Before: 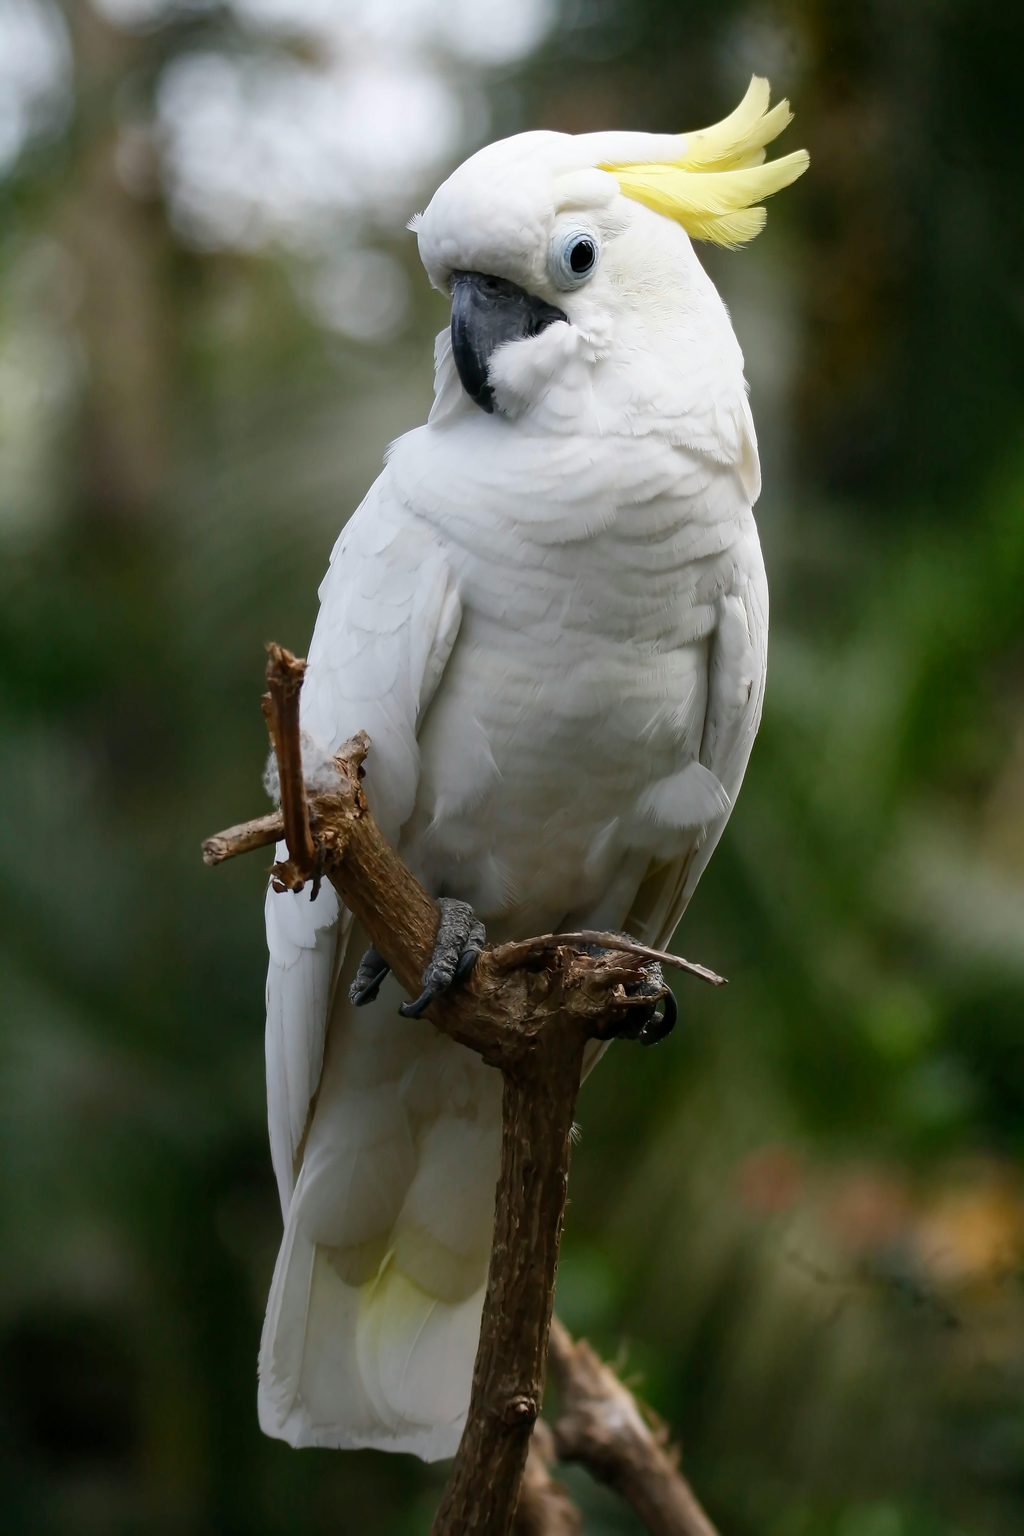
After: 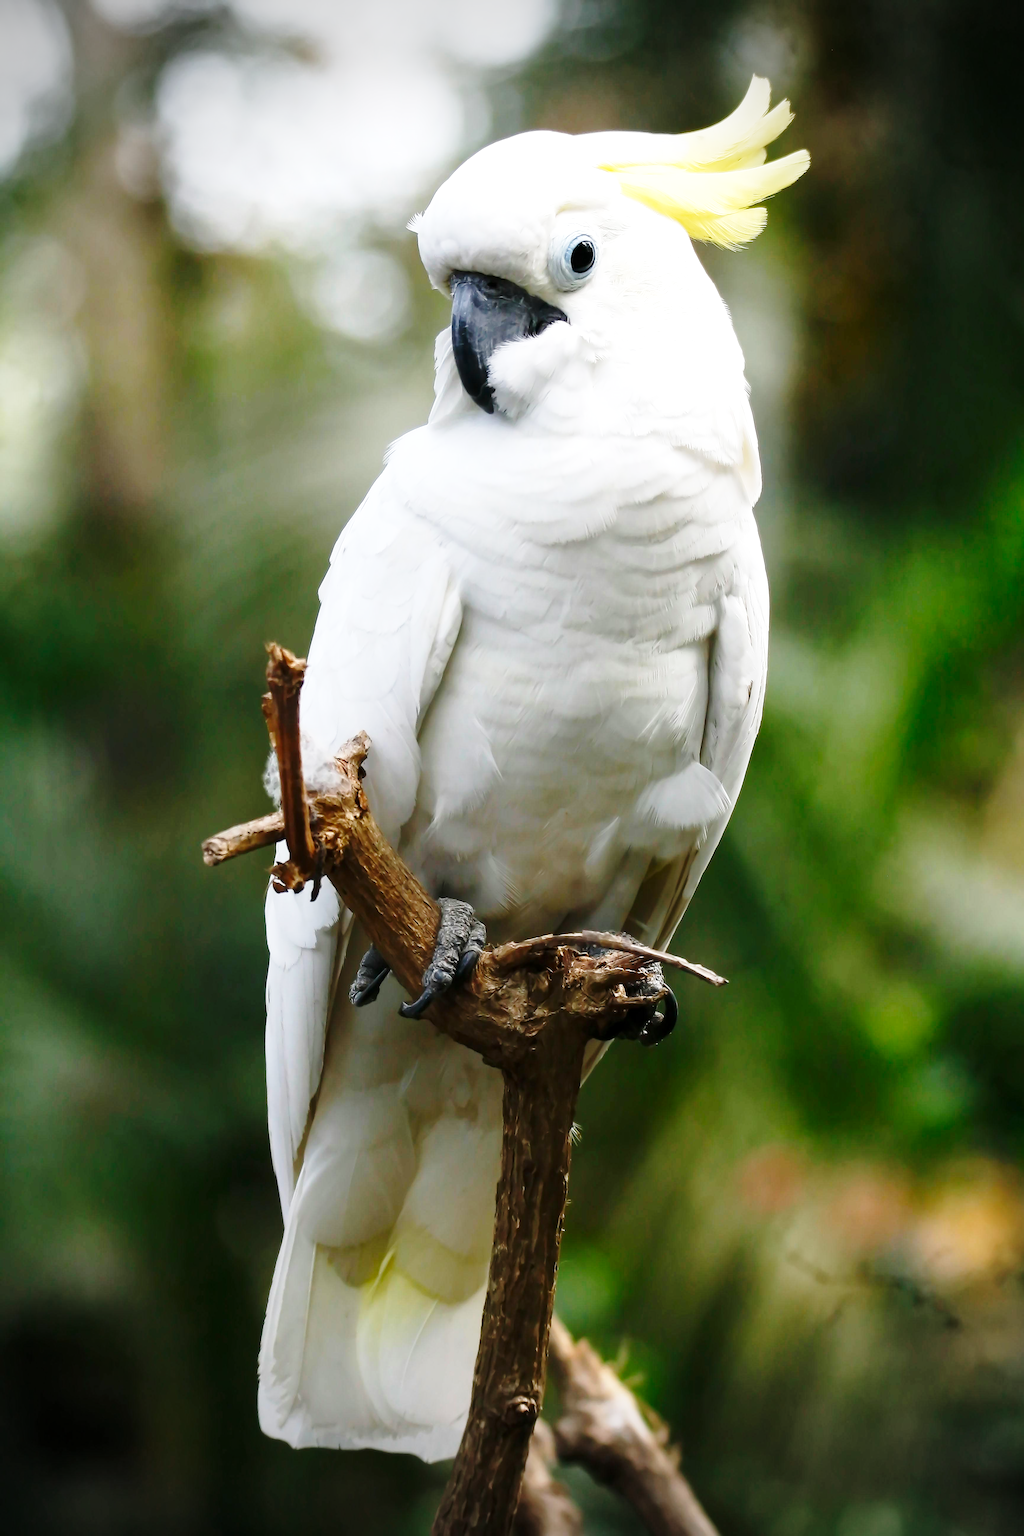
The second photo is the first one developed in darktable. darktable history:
exposure: exposure 0.407 EV, compensate highlight preservation false
vignetting: brightness -0.627, saturation -0.676
base curve: curves: ch0 [(0, 0) (0.028, 0.03) (0.121, 0.232) (0.46, 0.748) (0.859, 0.968) (1, 1)], preserve colors none
